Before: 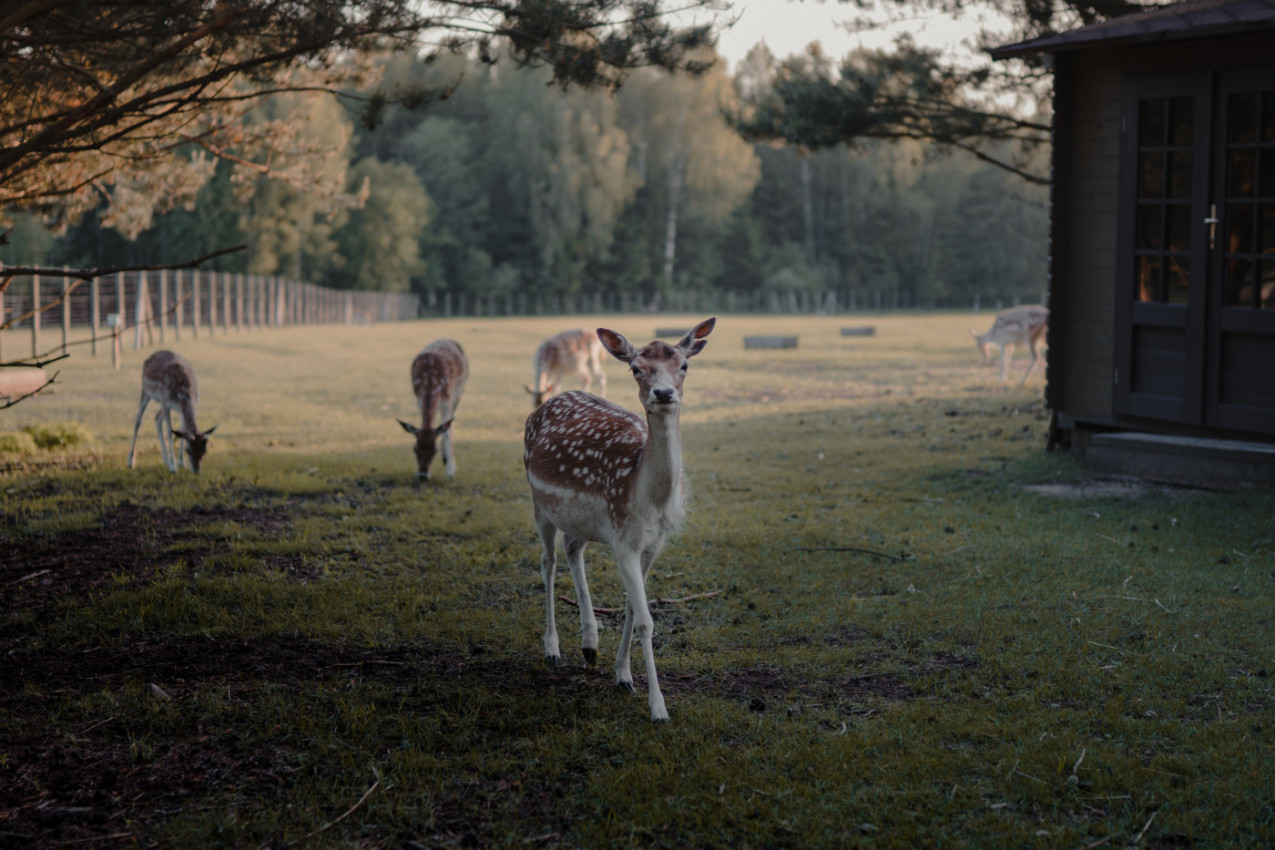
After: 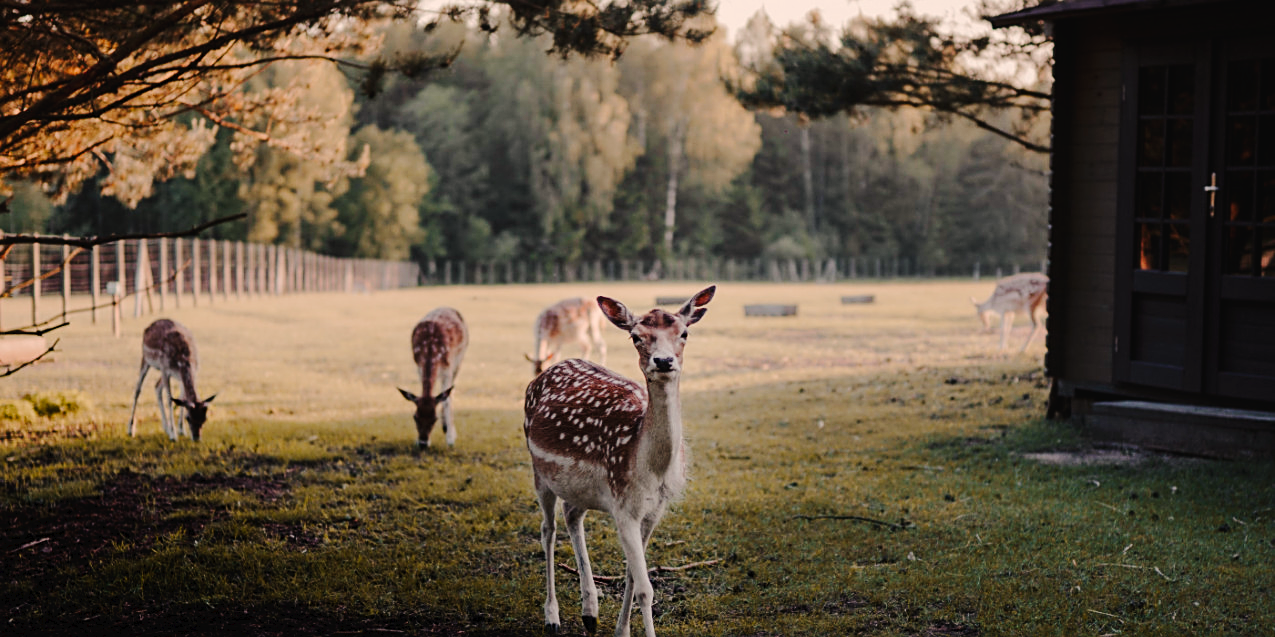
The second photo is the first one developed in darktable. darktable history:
white balance: red 1.127, blue 0.943
tone curve: curves: ch0 [(0, 0) (0.003, 0.019) (0.011, 0.021) (0.025, 0.023) (0.044, 0.026) (0.069, 0.037) (0.1, 0.059) (0.136, 0.088) (0.177, 0.138) (0.224, 0.199) (0.277, 0.279) (0.335, 0.376) (0.399, 0.481) (0.468, 0.581) (0.543, 0.658) (0.623, 0.735) (0.709, 0.8) (0.801, 0.861) (0.898, 0.928) (1, 1)], preserve colors none
exposure: compensate exposure bias true, compensate highlight preservation false
sharpen: on, module defaults
crop: top 3.857%, bottom 21.132%
